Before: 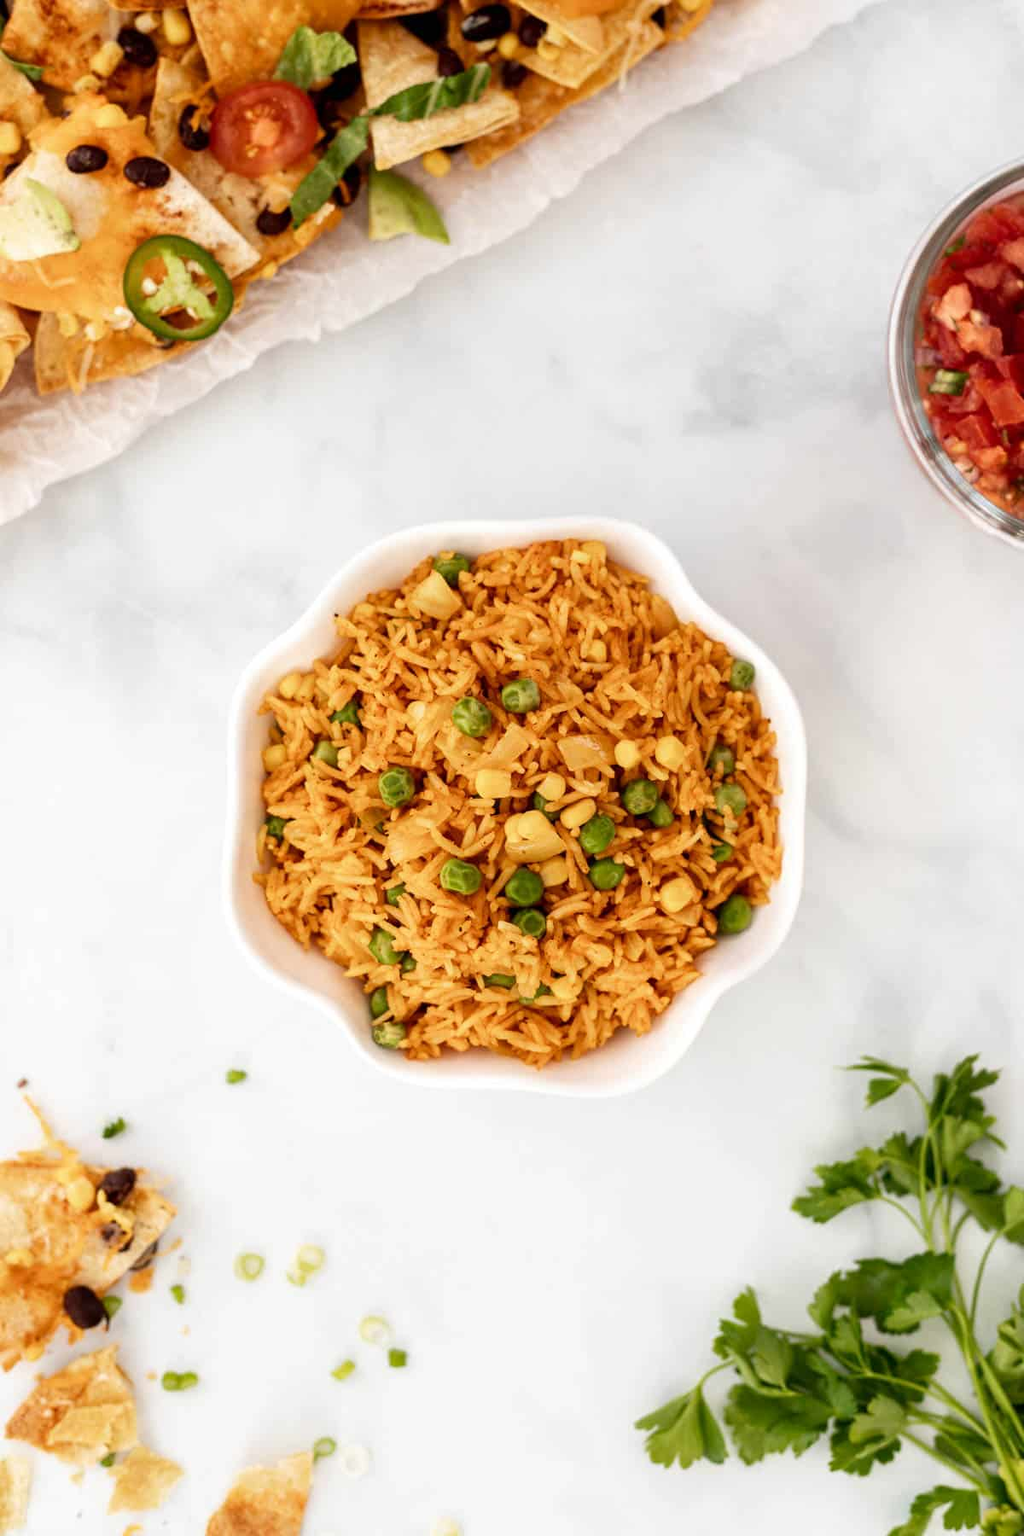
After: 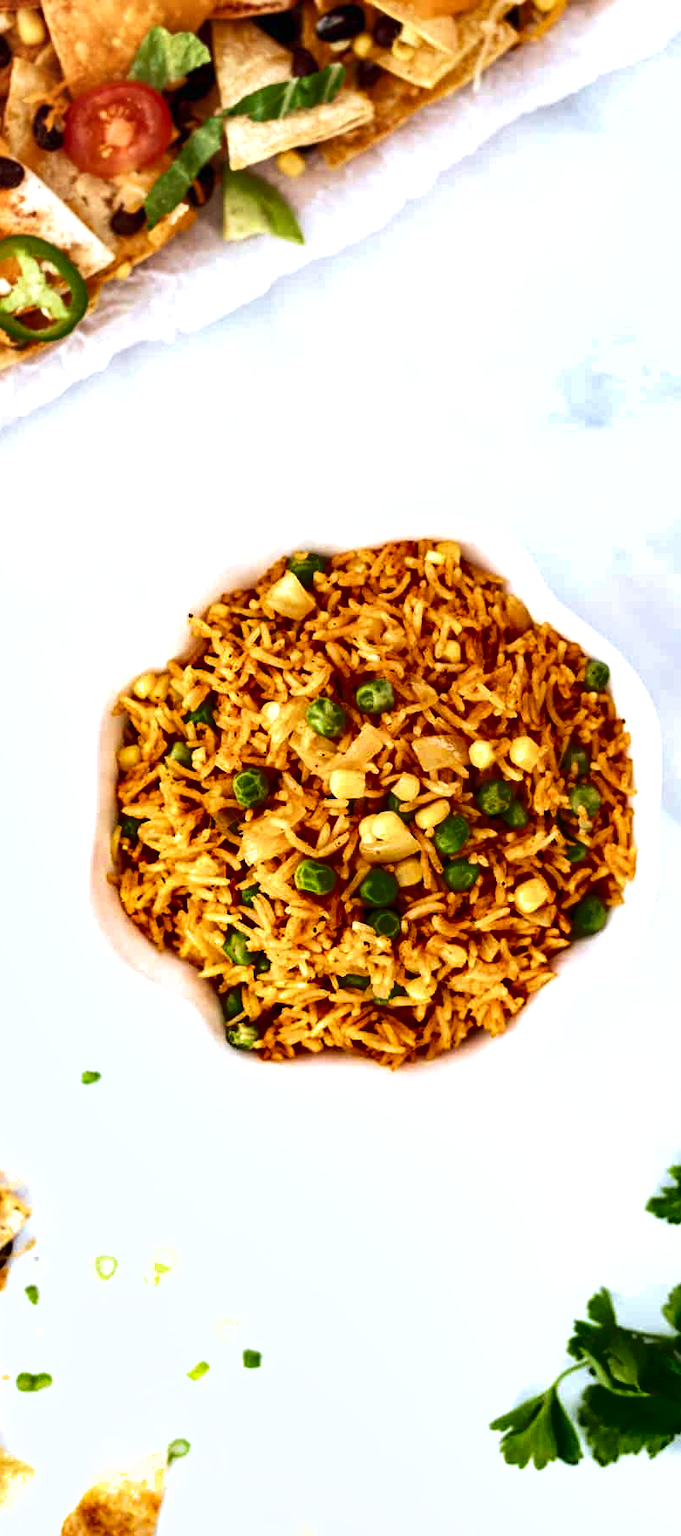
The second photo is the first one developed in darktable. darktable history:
shadows and highlights: radius 267.27, soften with gaussian
crop and rotate: left 14.332%, right 19.129%
color calibration: x 0.37, y 0.382, temperature 4318.08 K
exposure: exposure 0.552 EV, compensate exposure bias true, compensate highlight preservation false
color correction: highlights b* -0.043
velvia: on, module defaults
